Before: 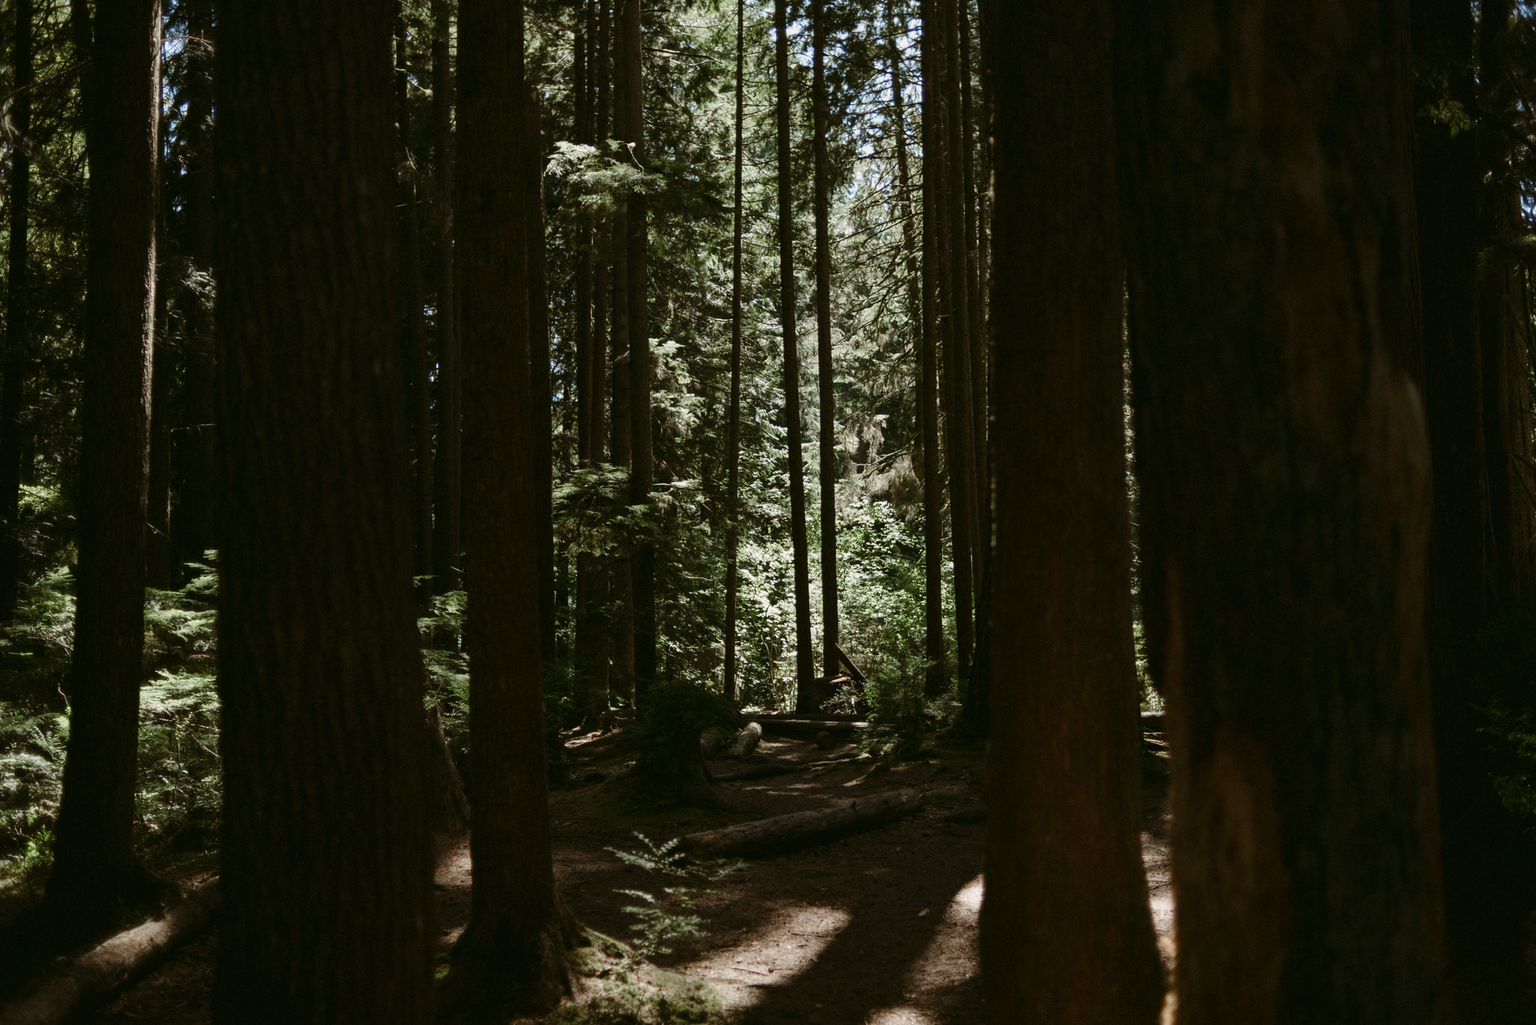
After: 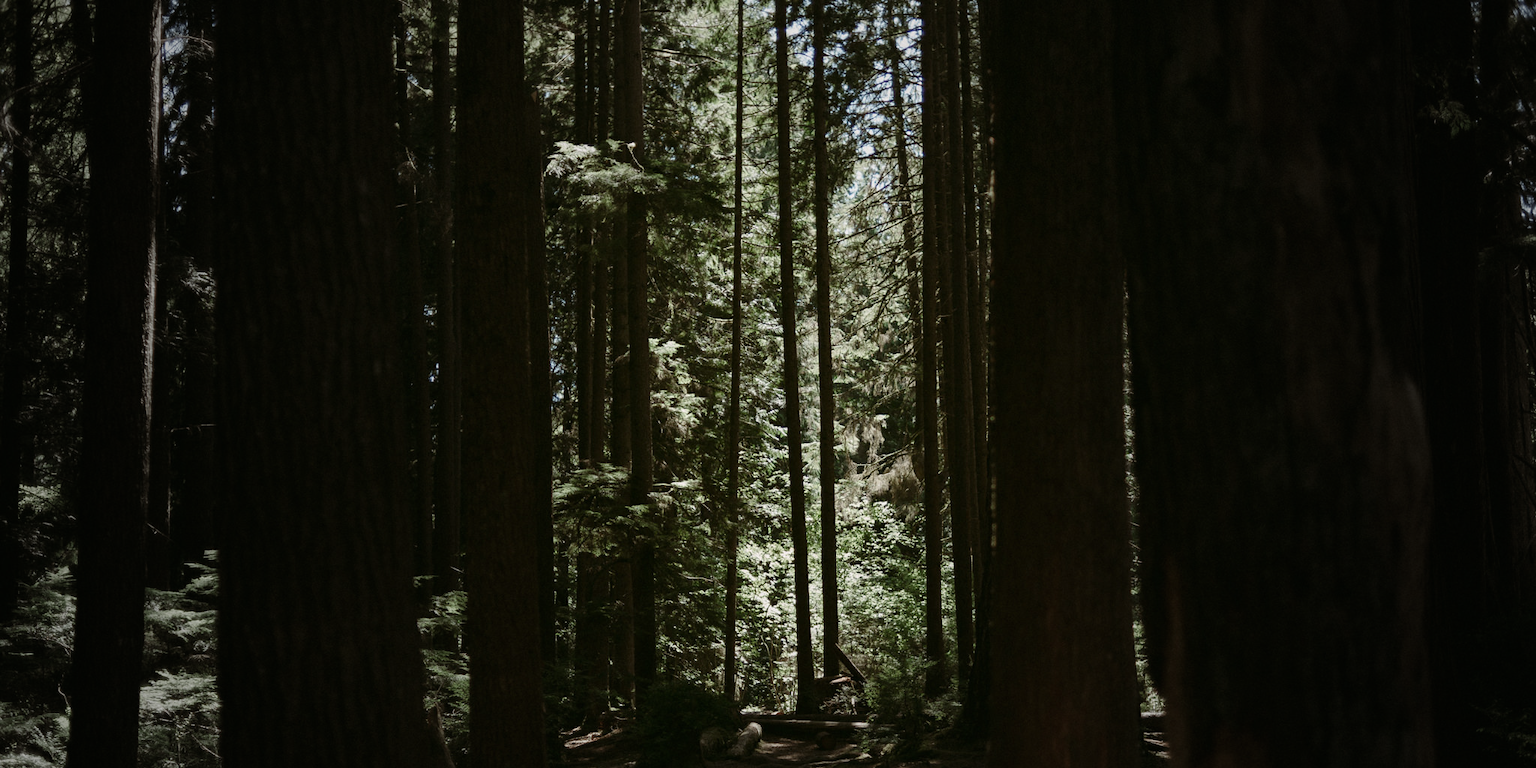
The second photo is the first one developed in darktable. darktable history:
vignetting: fall-off start 16.88%, fall-off radius 100.56%, width/height ratio 0.724, unbound false
crop: bottom 24.988%
